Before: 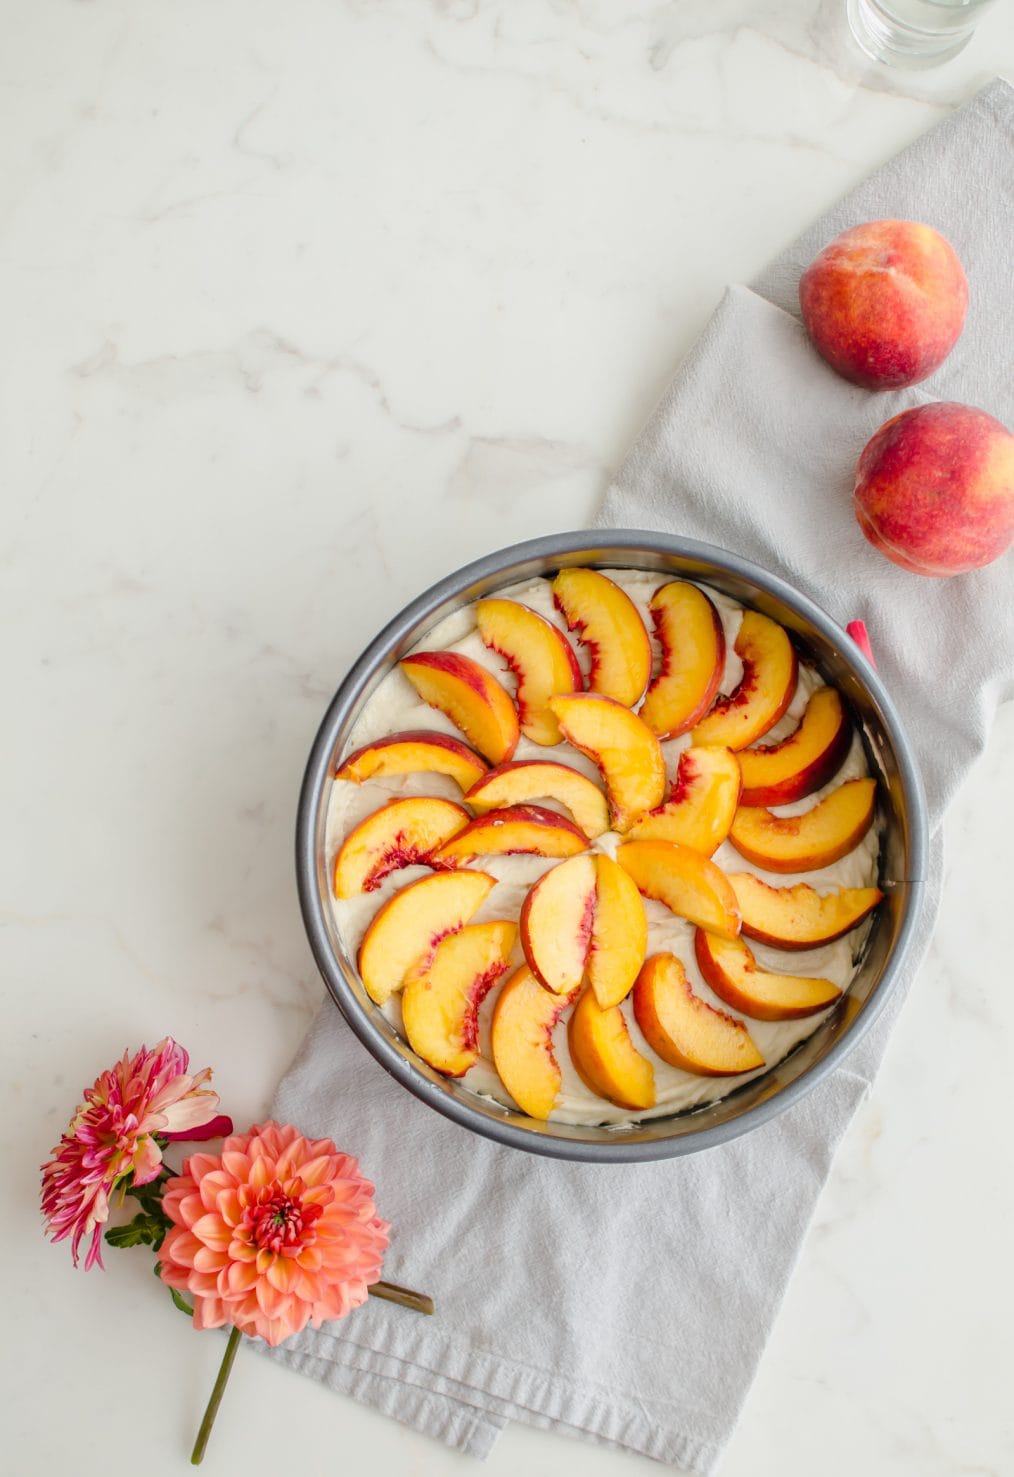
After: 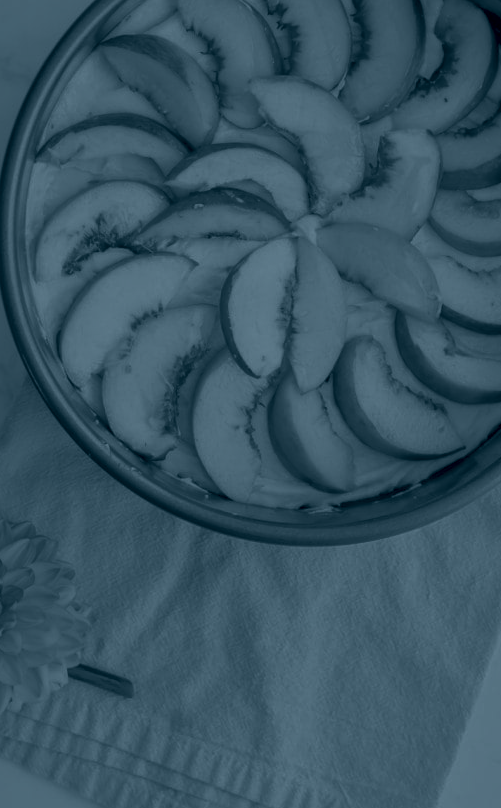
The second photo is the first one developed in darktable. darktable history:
crop: left 29.672%, top 41.786%, right 20.851%, bottom 3.487%
colorize: hue 194.4°, saturation 29%, source mix 61.75%, lightness 3.98%, version 1
shadows and highlights: on, module defaults
